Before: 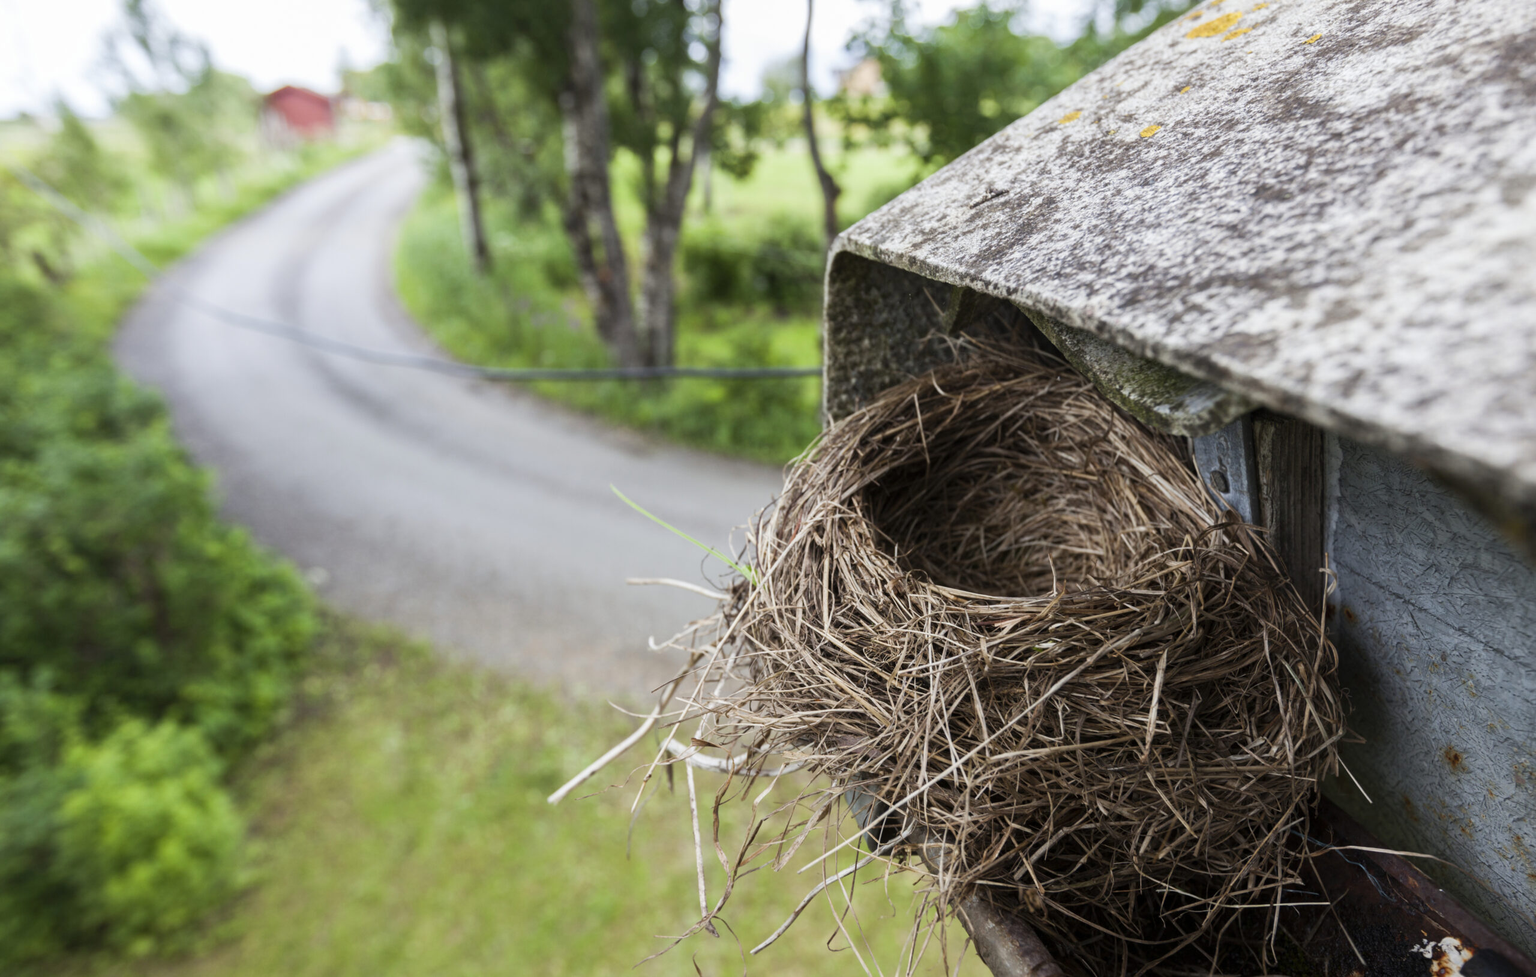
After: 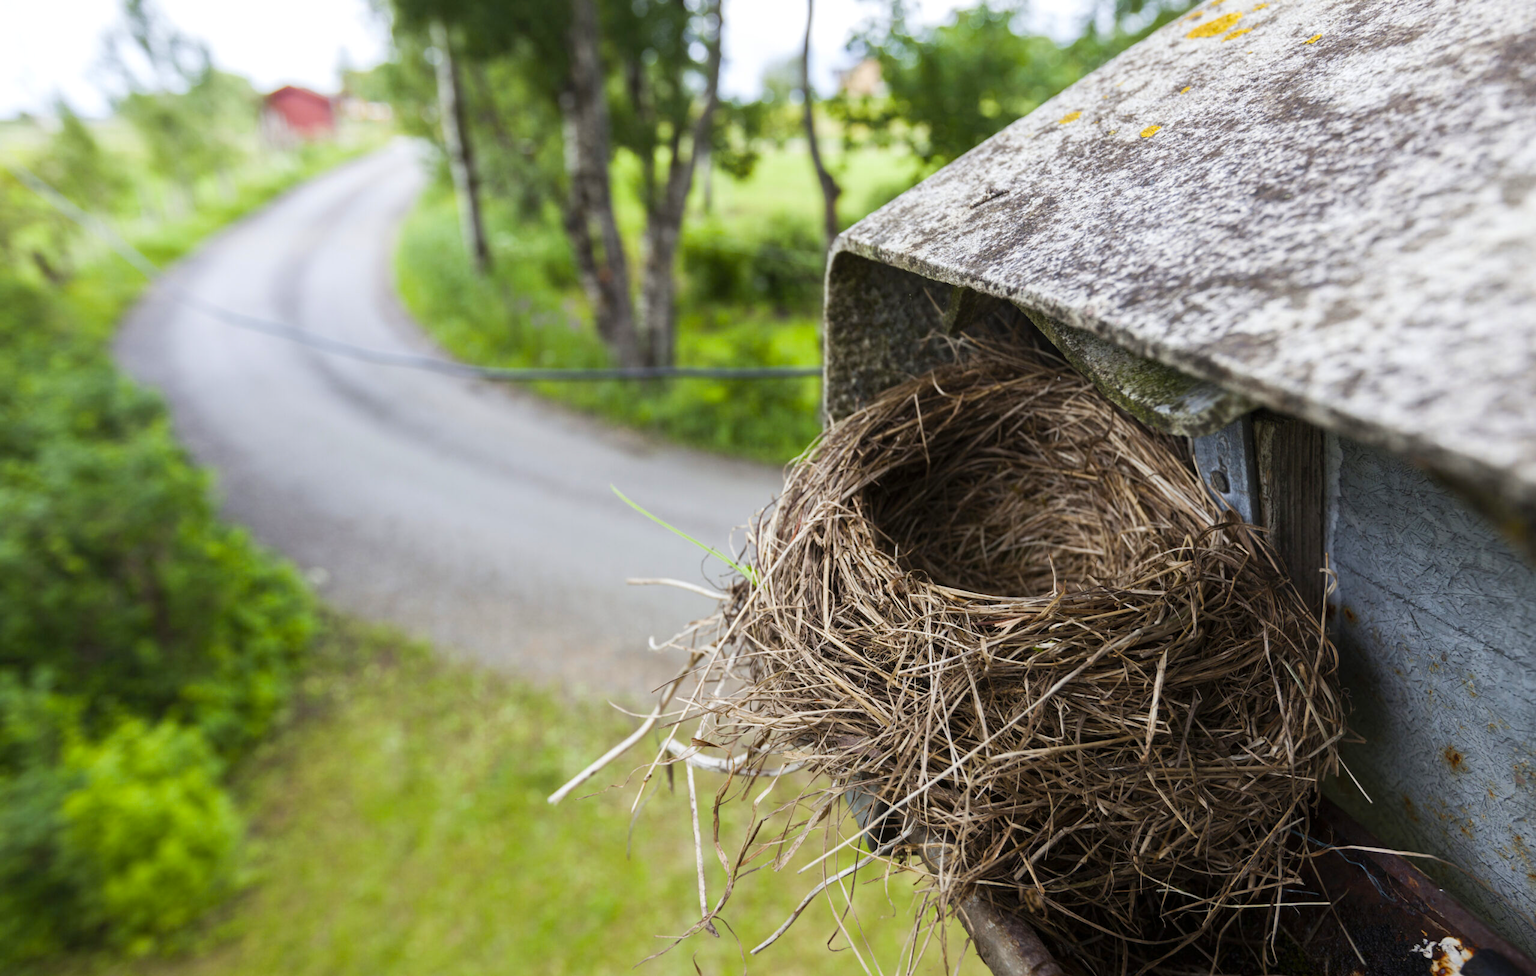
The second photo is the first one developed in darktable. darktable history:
color balance rgb: perceptual saturation grading › global saturation 20%, global vibrance 20%
shadows and highlights: shadows -10, white point adjustment 1.5, highlights 10
